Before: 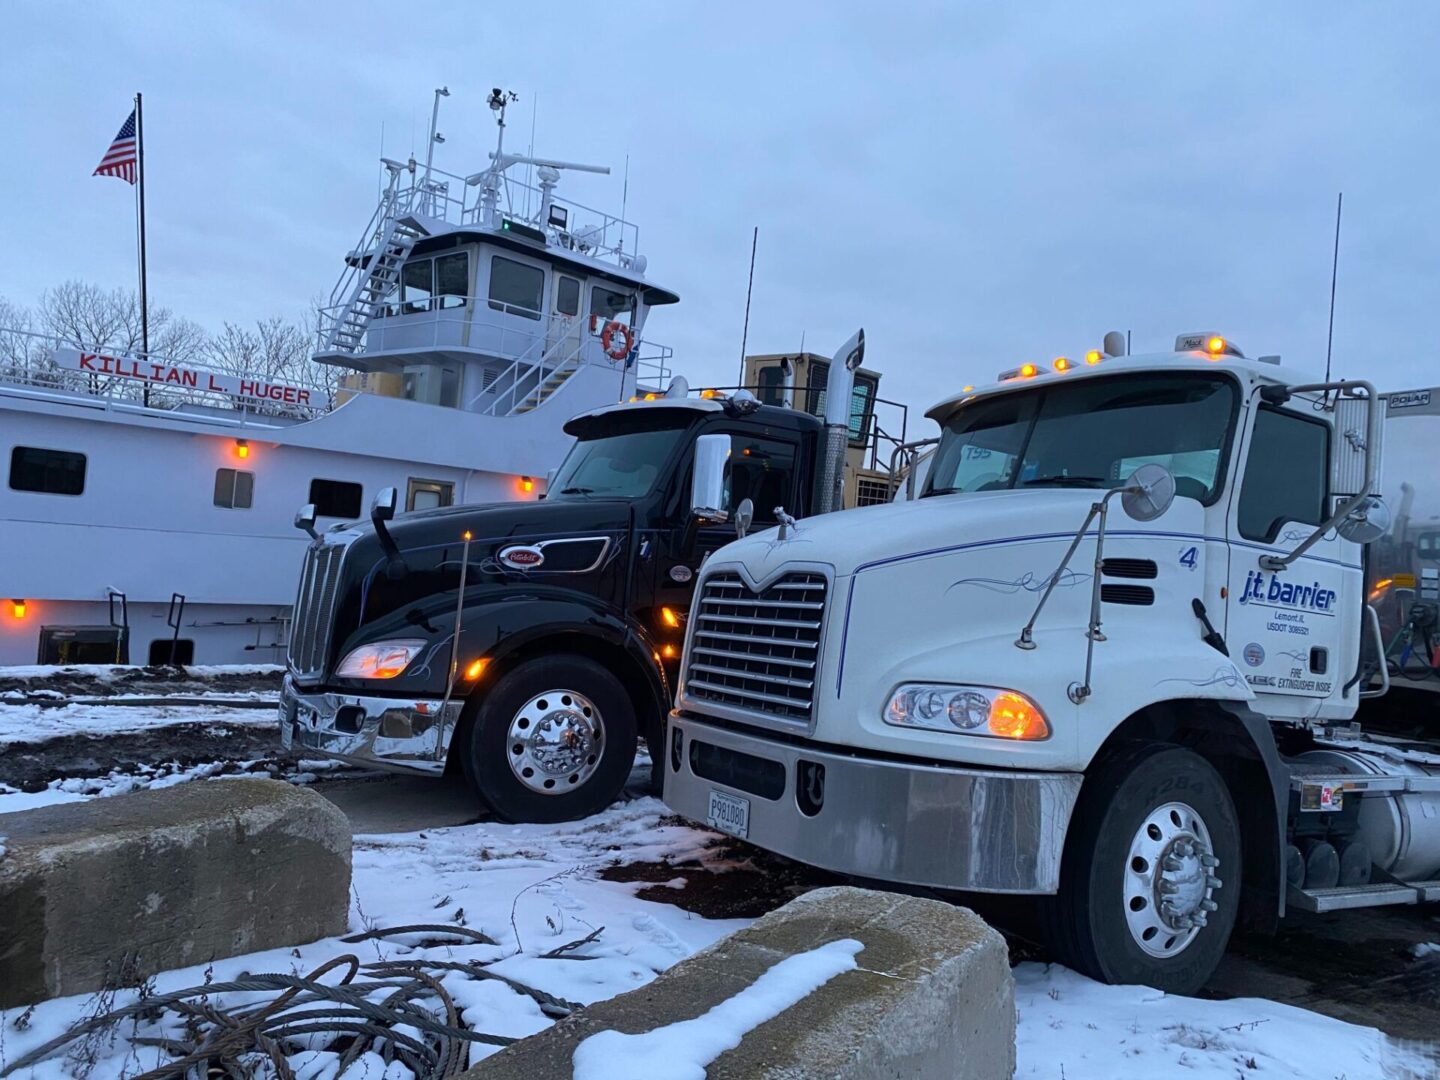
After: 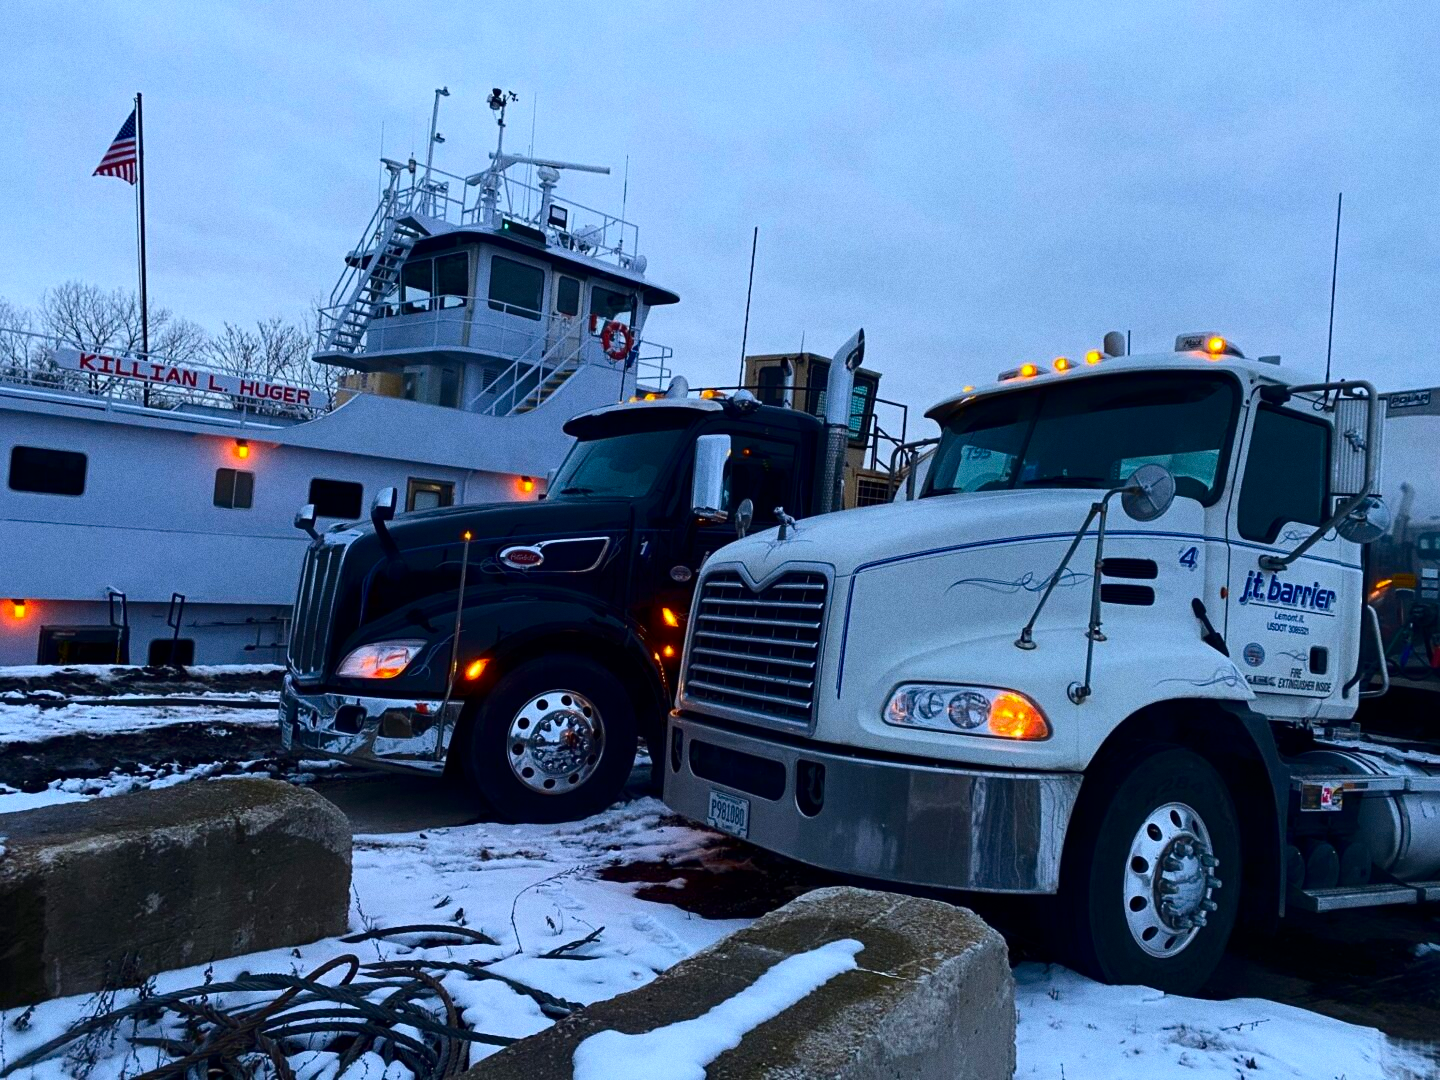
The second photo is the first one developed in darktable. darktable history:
grain: coarseness 0.09 ISO
contrast brightness saturation: contrast 0.22, brightness -0.19, saturation 0.24
